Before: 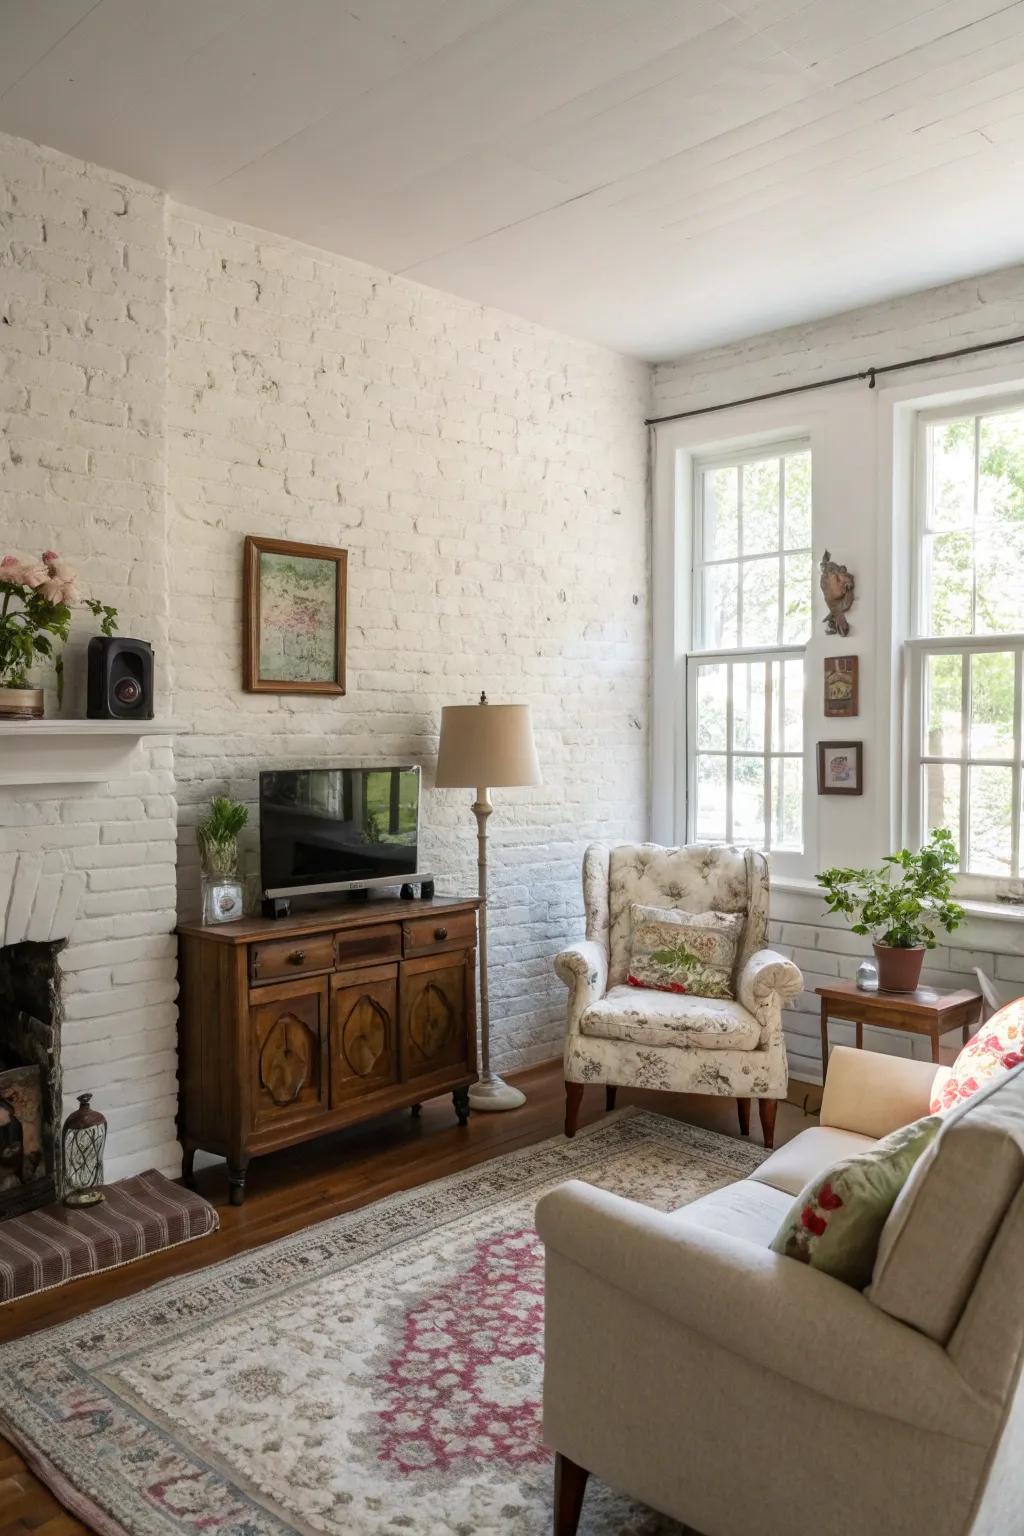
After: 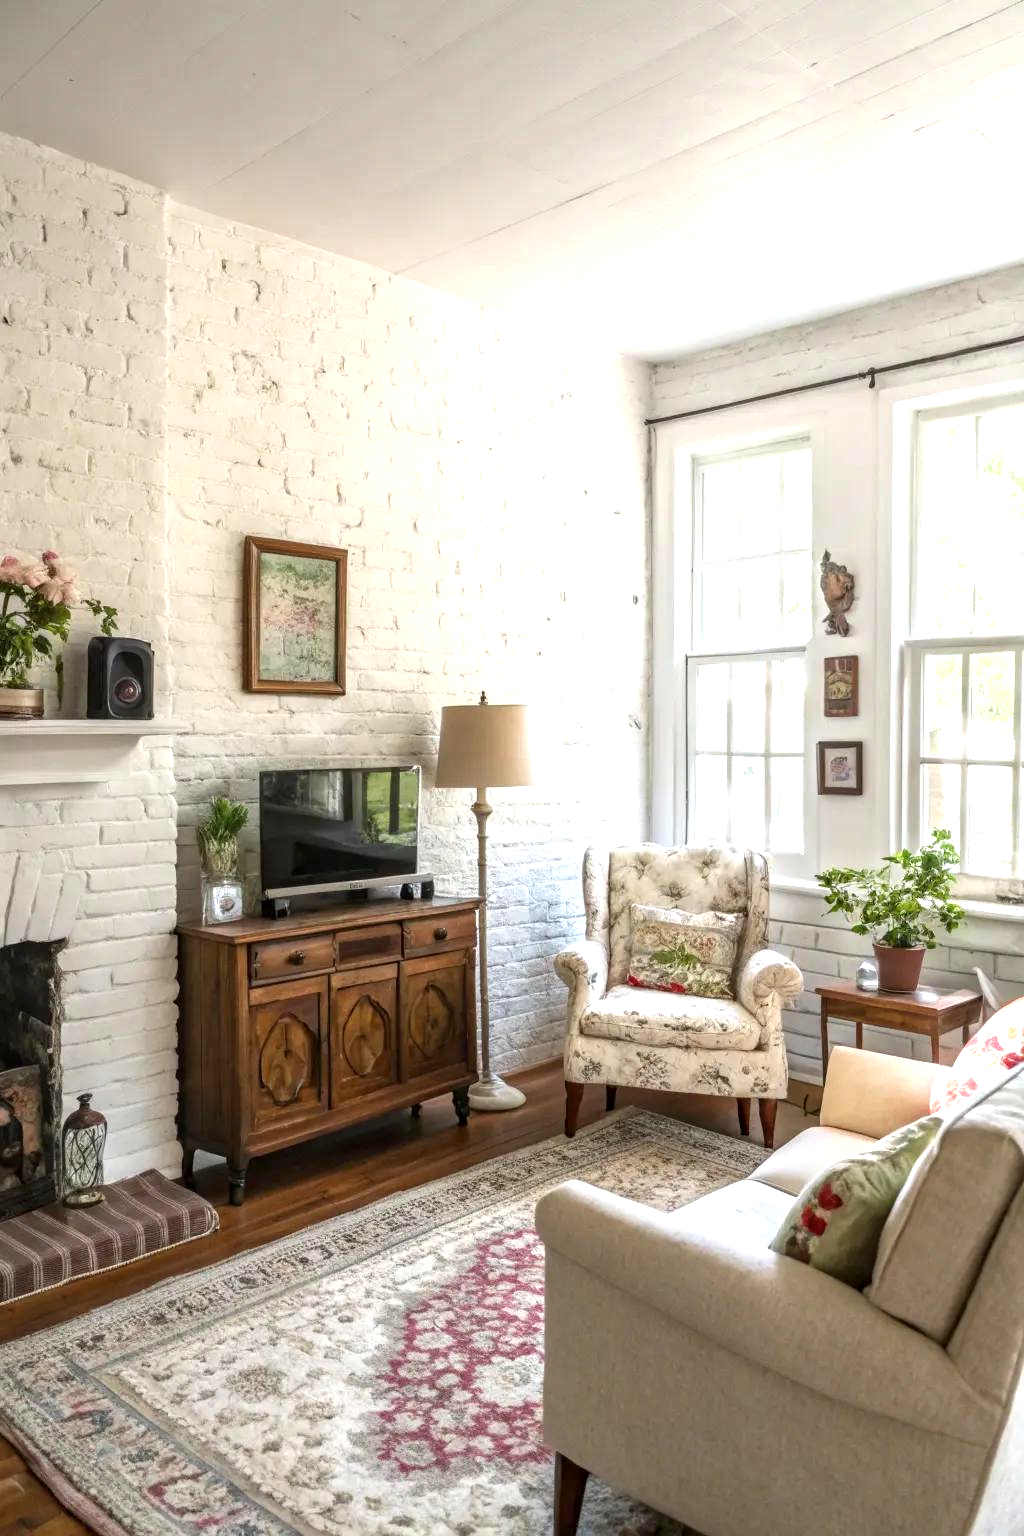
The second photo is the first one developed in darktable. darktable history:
local contrast: on, module defaults
exposure: exposure 0.782 EV, compensate highlight preservation false
